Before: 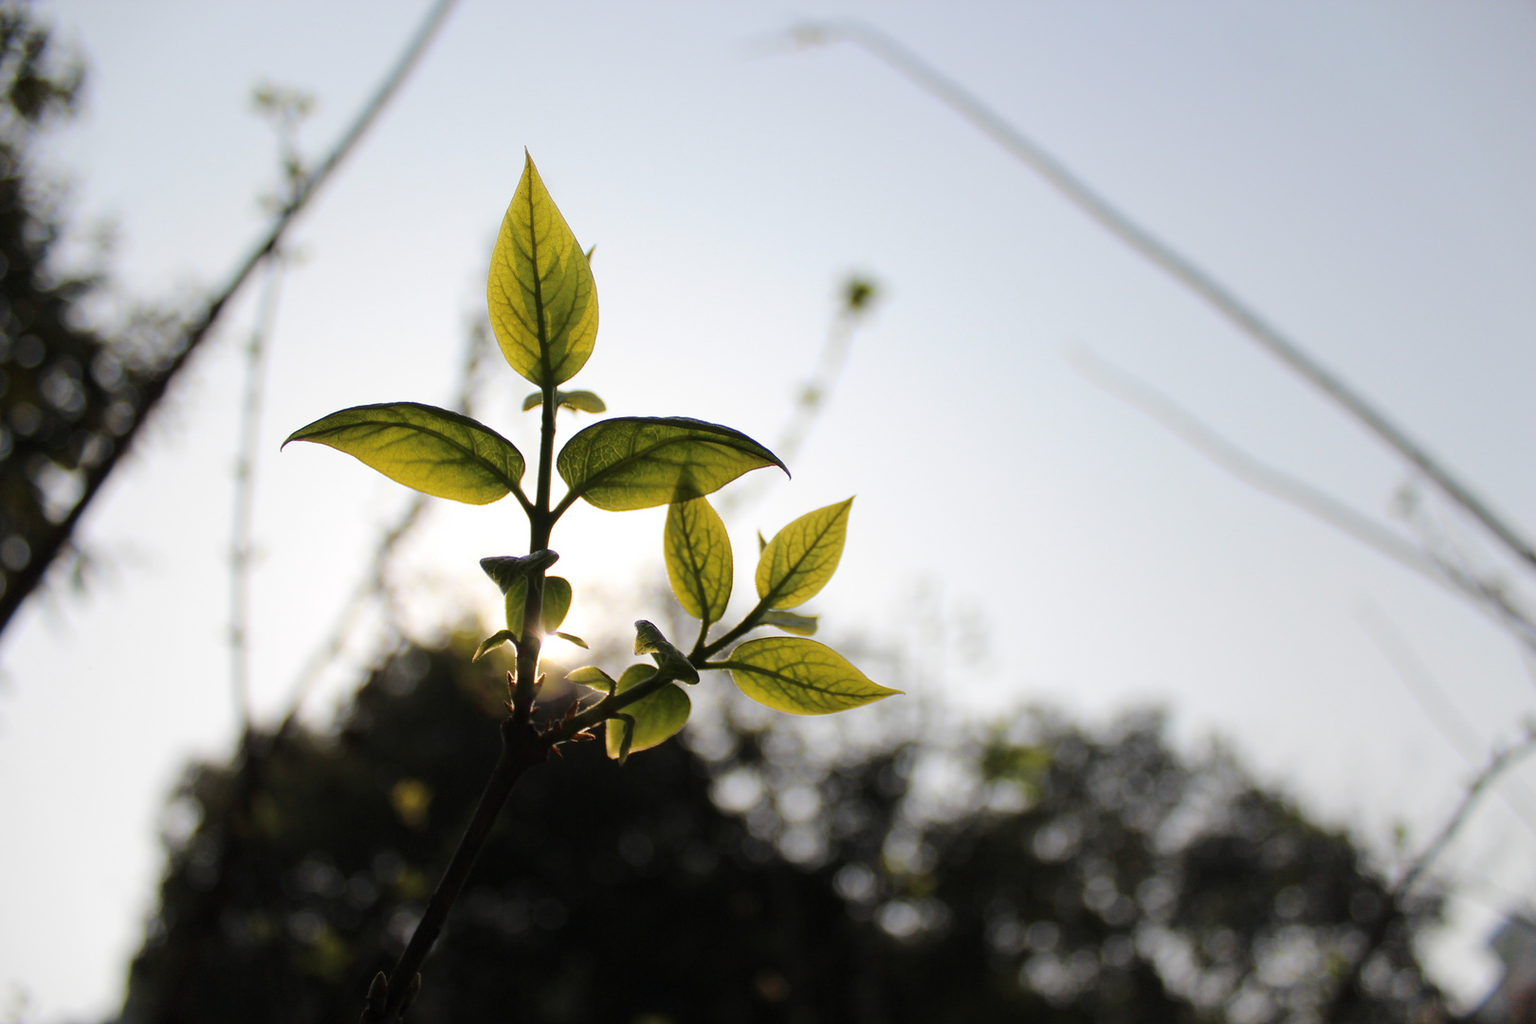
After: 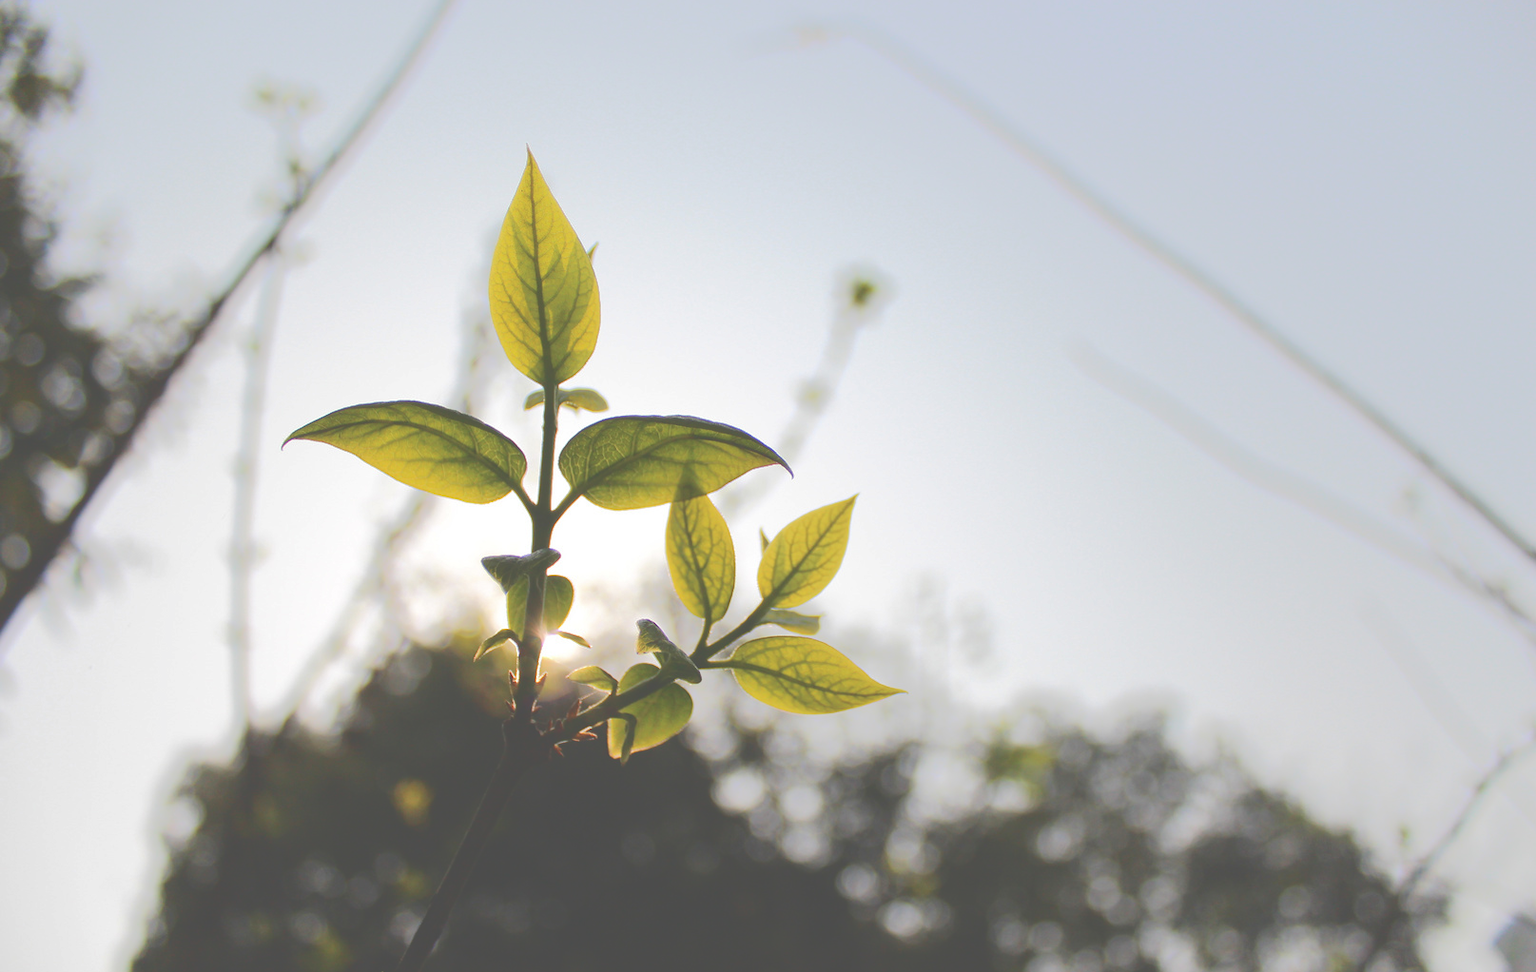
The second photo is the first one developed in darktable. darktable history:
crop: top 0.359%, right 0.264%, bottom 4.994%
tone curve: curves: ch0 [(0, 0) (0.003, 0.313) (0.011, 0.317) (0.025, 0.317) (0.044, 0.322) (0.069, 0.327) (0.1, 0.335) (0.136, 0.347) (0.177, 0.364) (0.224, 0.384) (0.277, 0.421) (0.335, 0.459) (0.399, 0.501) (0.468, 0.554) (0.543, 0.611) (0.623, 0.679) (0.709, 0.751) (0.801, 0.804) (0.898, 0.844) (1, 1)], color space Lab, independent channels, preserve colors none
contrast brightness saturation: brightness 0.15
